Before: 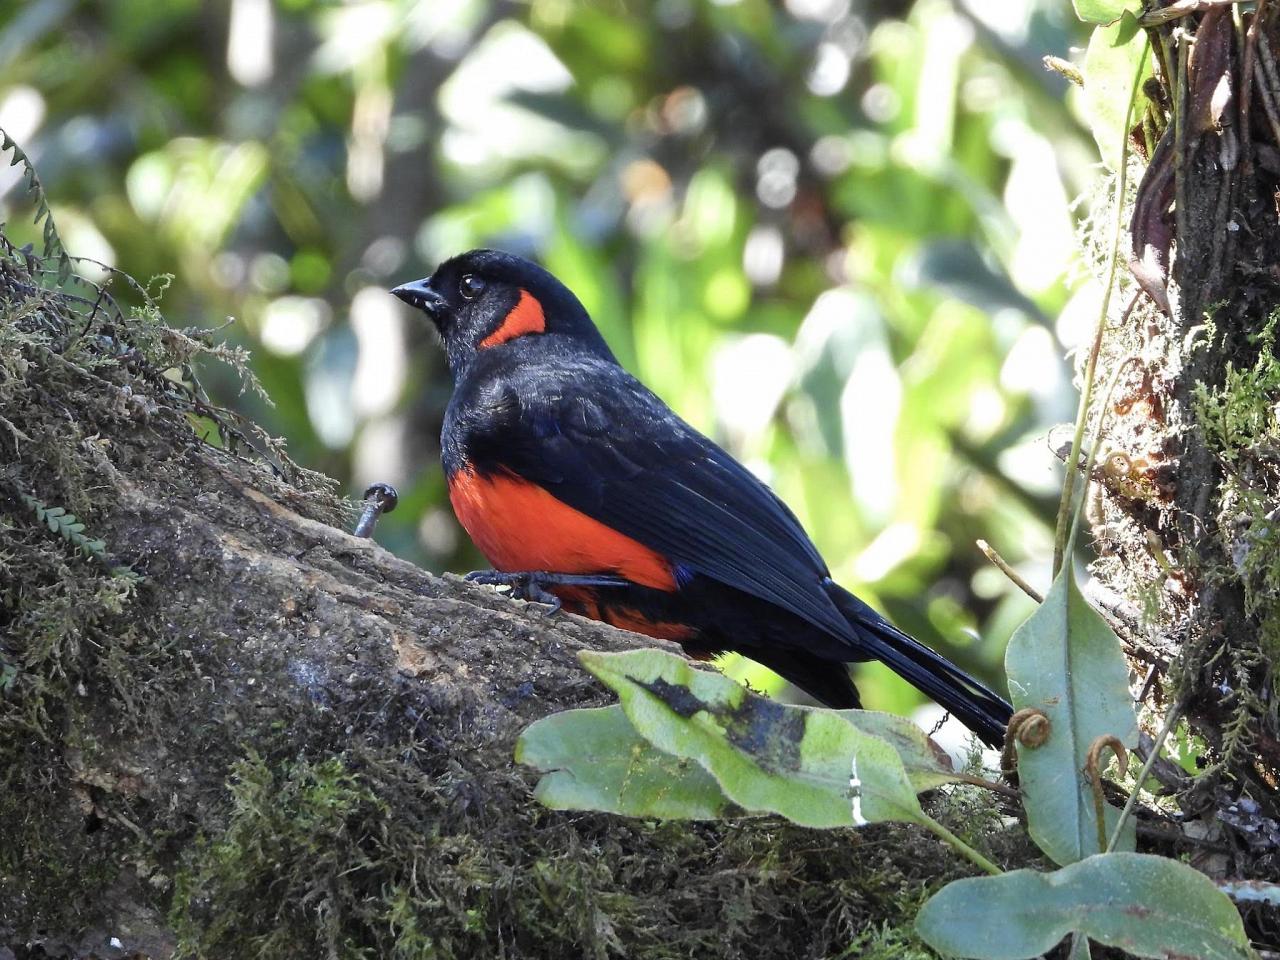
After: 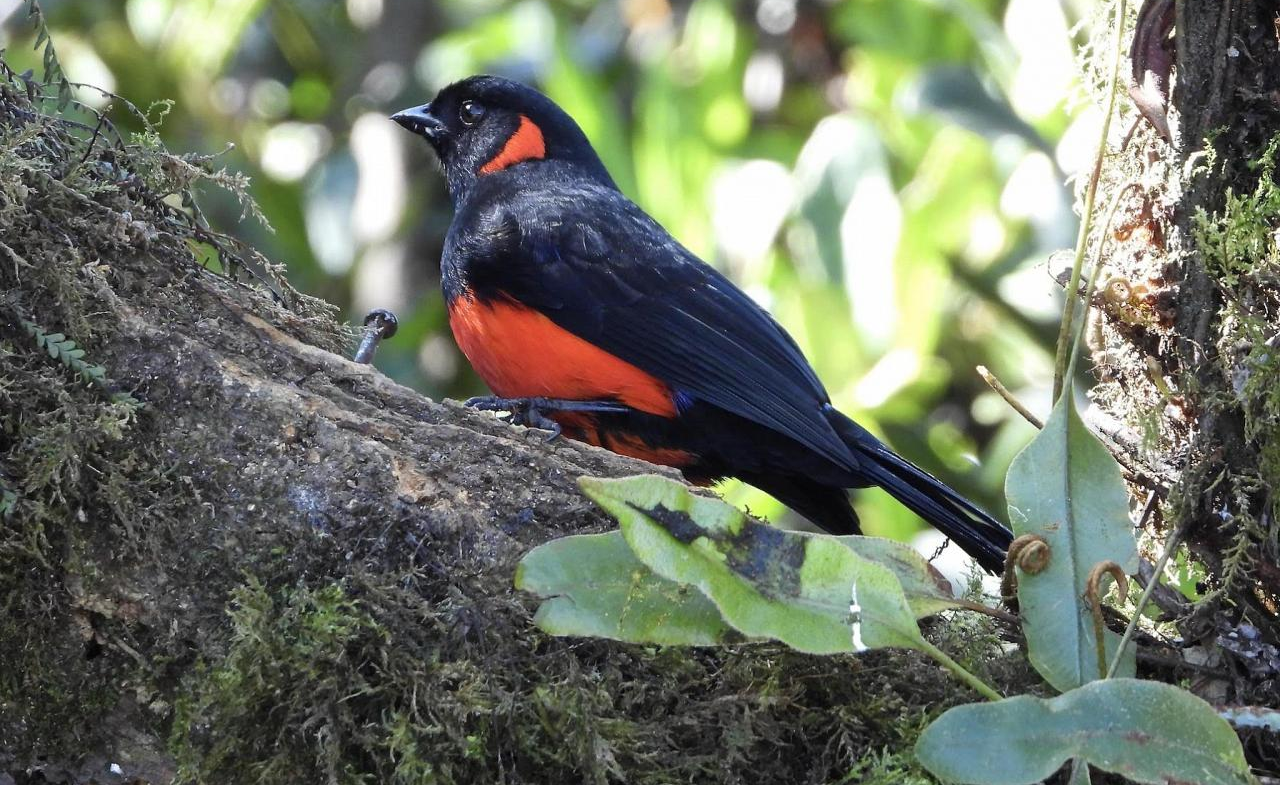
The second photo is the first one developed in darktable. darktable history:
crop and rotate: top 18.189%
